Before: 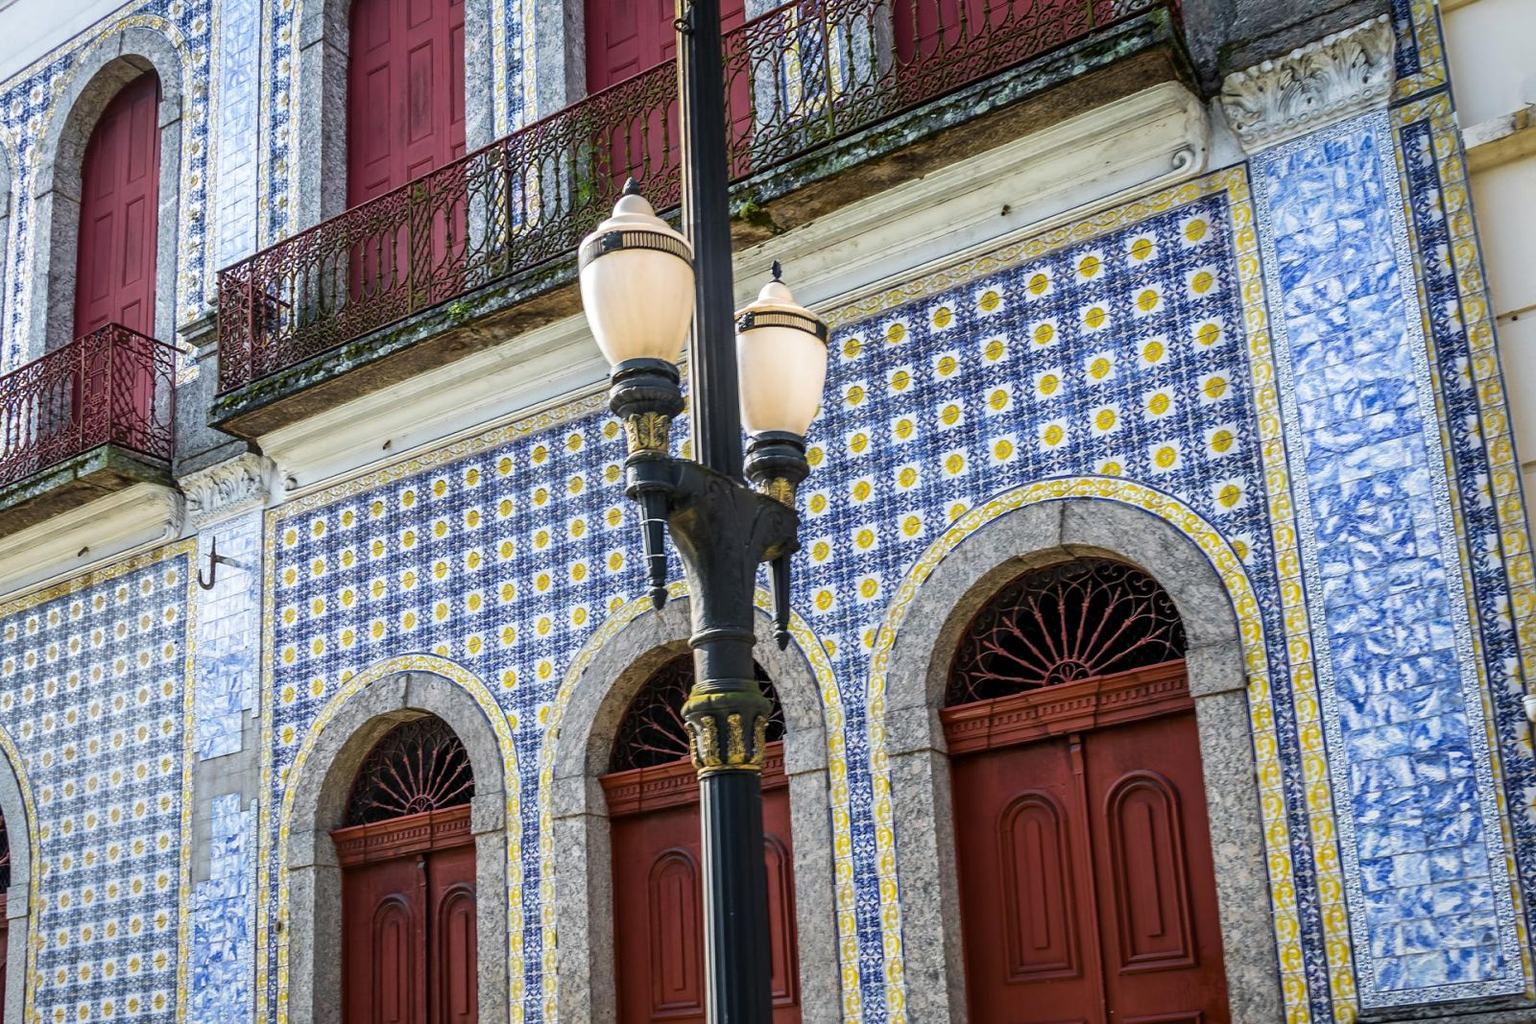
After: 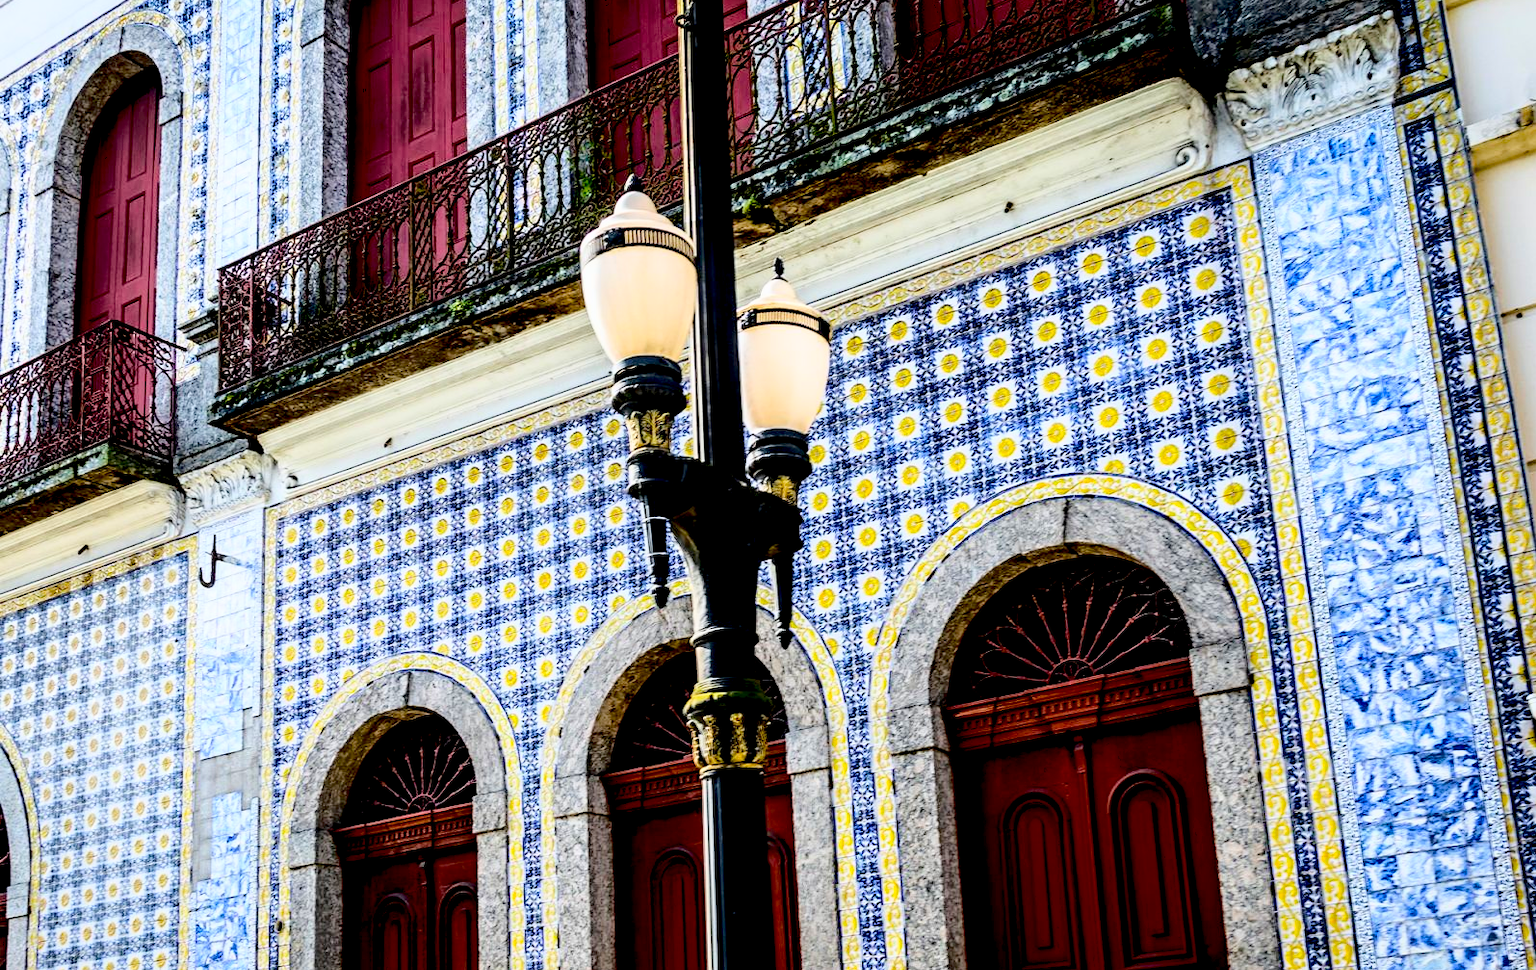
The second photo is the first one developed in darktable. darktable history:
exposure: black level correction 0.046, exposure -0.228 EV, compensate highlight preservation false
base curve: curves: ch0 [(0, 0) (0.032, 0.037) (0.105, 0.228) (0.435, 0.76) (0.856, 0.983) (1, 1)]
crop: top 0.448%, right 0.264%, bottom 5.045%
